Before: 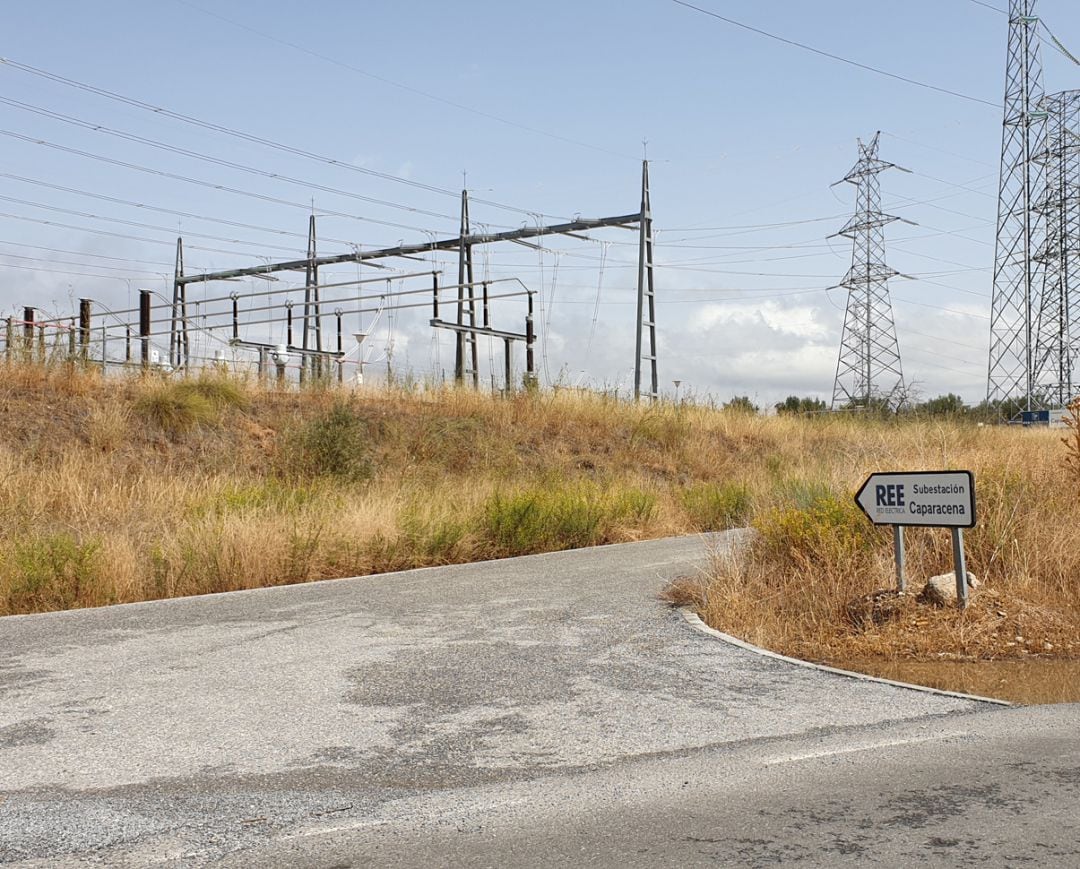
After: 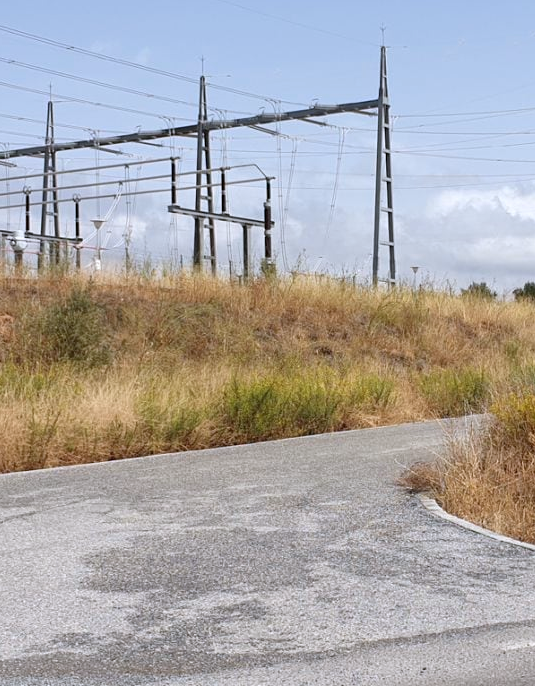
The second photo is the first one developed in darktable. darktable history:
crop and rotate: angle 0.022°, left 24.313%, top 13.119%, right 26.04%, bottom 7.818%
color calibration: illuminant as shot in camera, x 0.358, y 0.373, temperature 4628.91 K
color zones: curves: ch0 [(0, 0.5) (0.143, 0.5) (0.286, 0.5) (0.429, 0.5) (0.571, 0.5) (0.714, 0.476) (0.857, 0.5) (1, 0.5)]; ch2 [(0, 0.5) (0.143, 0.5) (0.286, 0.5) (0.429, 0.5) (0.571, 0.5) (0.714, 0.487) (0.857, 0.5) (1, 0.5)]
